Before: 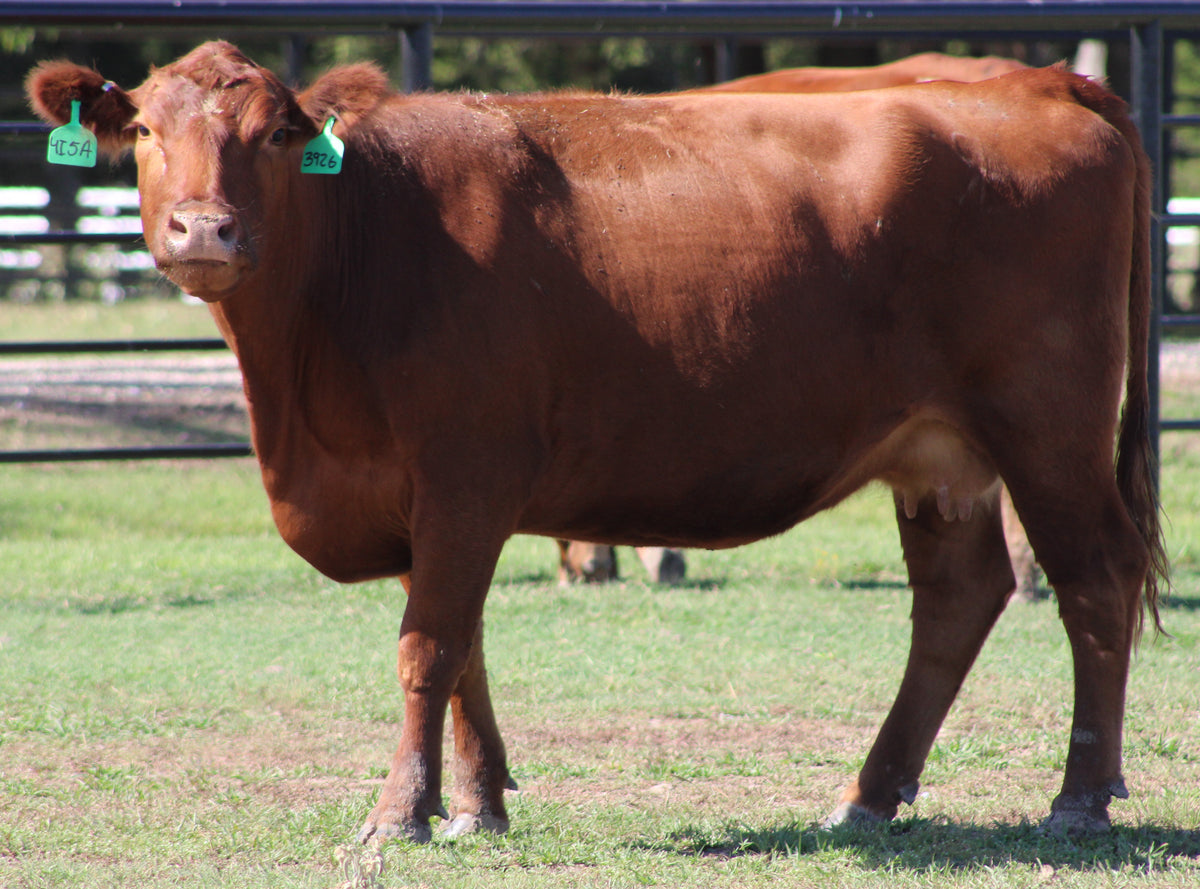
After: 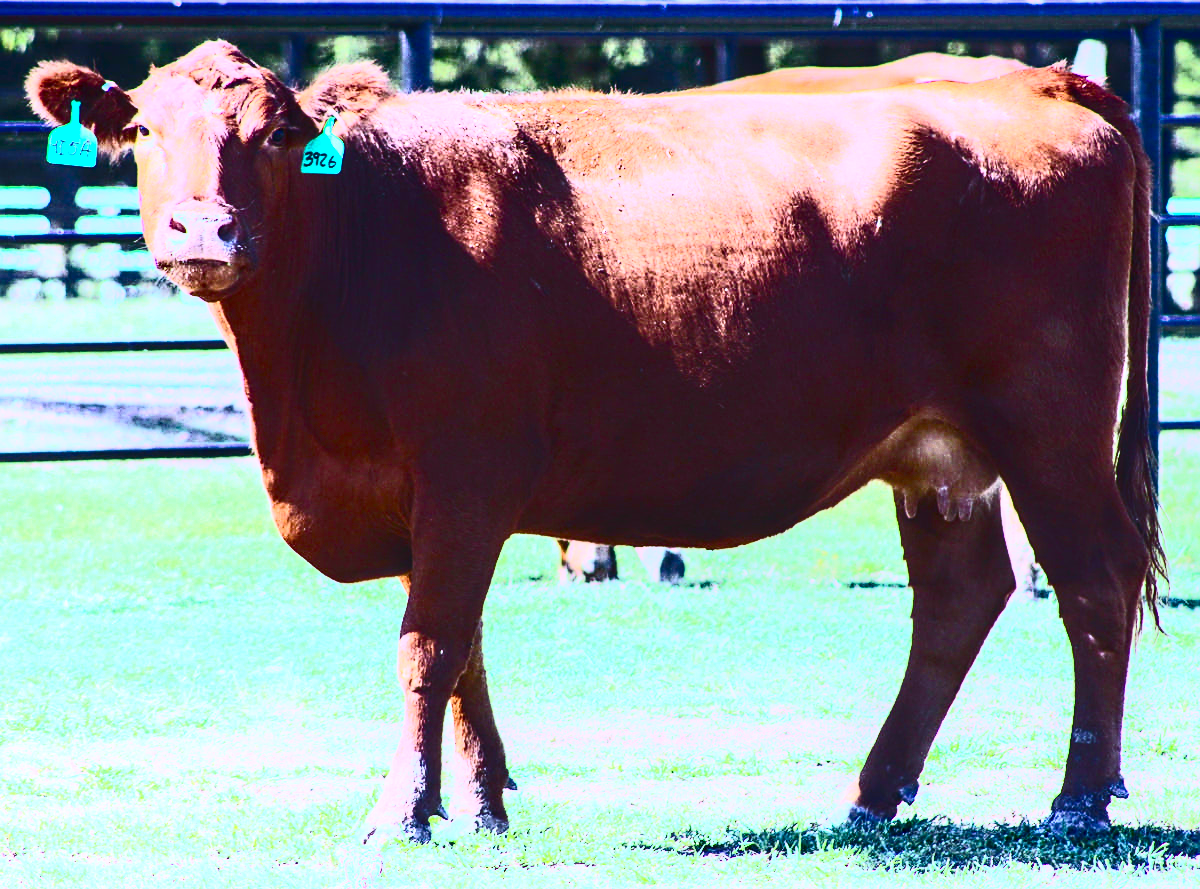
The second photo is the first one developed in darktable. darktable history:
exposure: exposure 1 EV, compensate highlight preservation false
contrast brightness saturation: contrast 0.93, brightness 0.2
white balance: red 0.871, blue 1.249
local contrast: detail 130%
sharpen: on, module defaults
color balance rgb: perceptual saturation grading › global saturation 20%, perceptual saturation grading › highlights -25%, perceptual saturation grading › shadows 25%, global vibrance 50%
